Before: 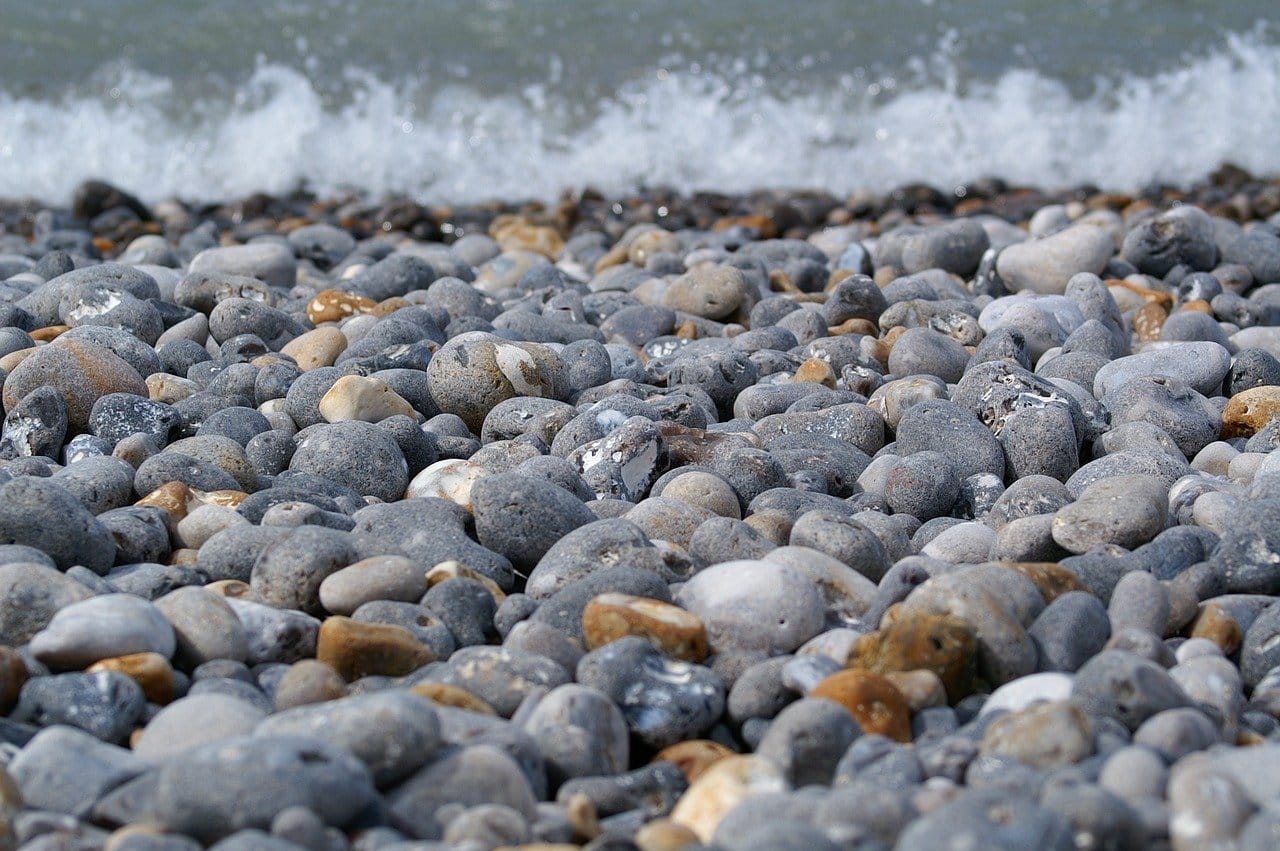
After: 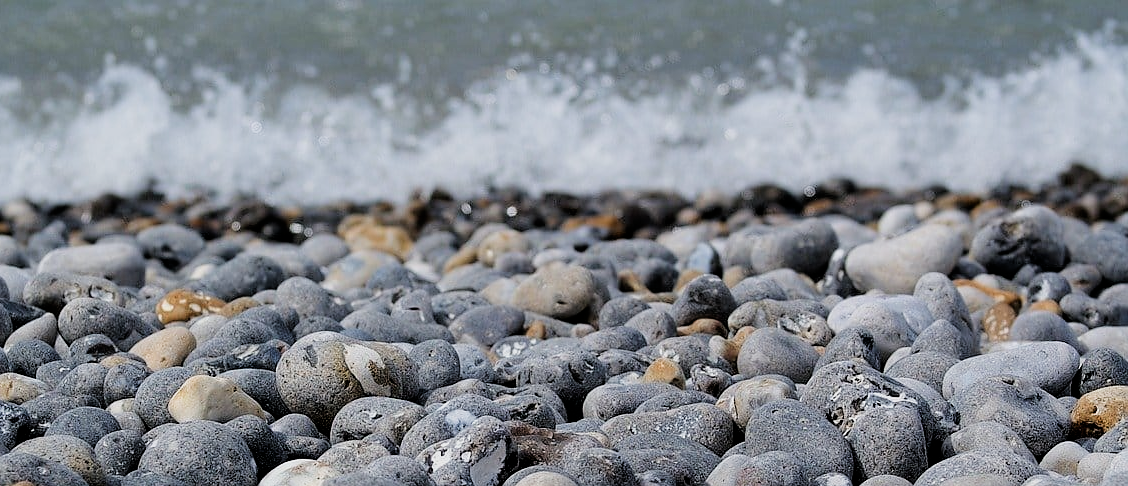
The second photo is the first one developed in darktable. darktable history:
filmic rgb: black relative exposure -5 EV, white relative exposure 3.5 EV, hardness 3.19, contrast 1.2, highlights saturation mix -50%
crop and rotate: left 11.812%, bottom 42.776%
sharpen: radius 1, threshold 1
